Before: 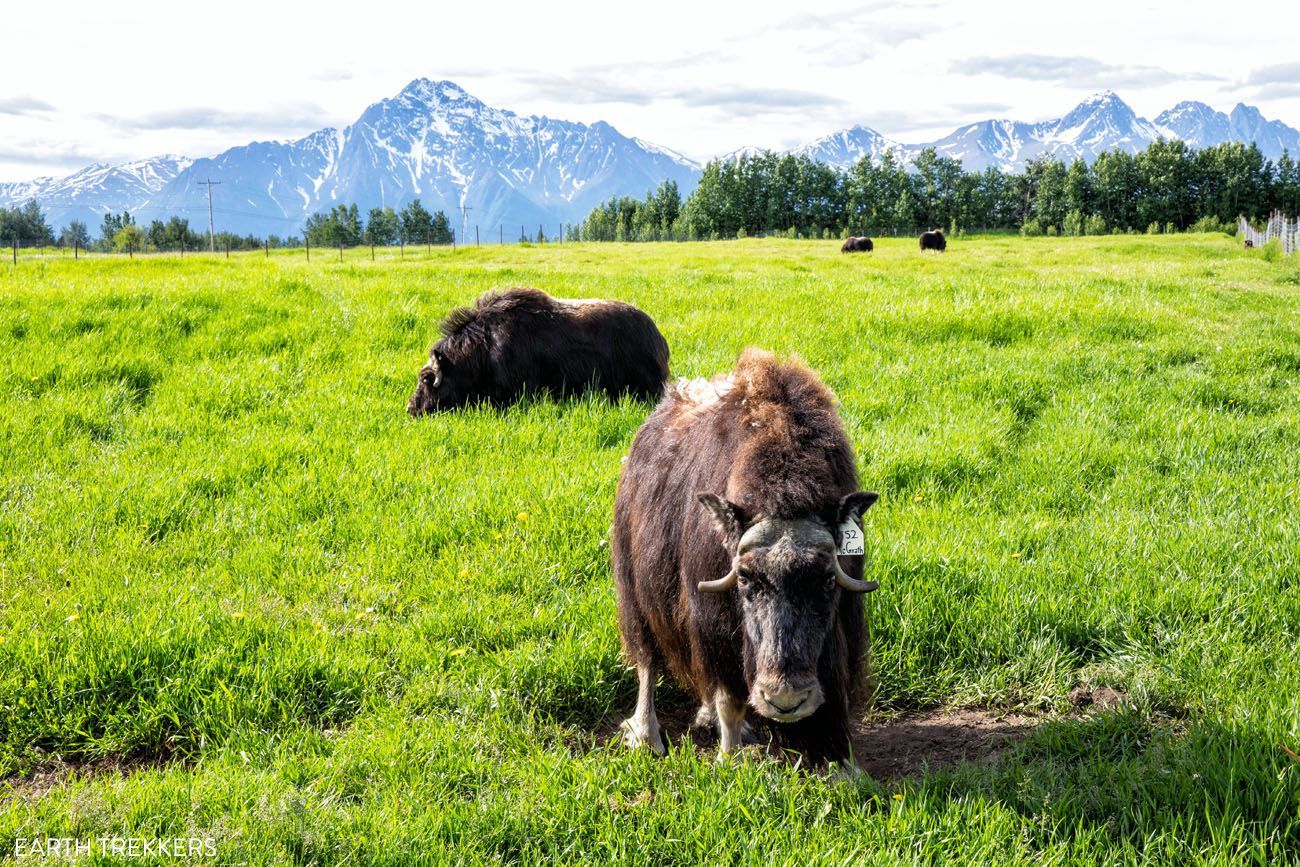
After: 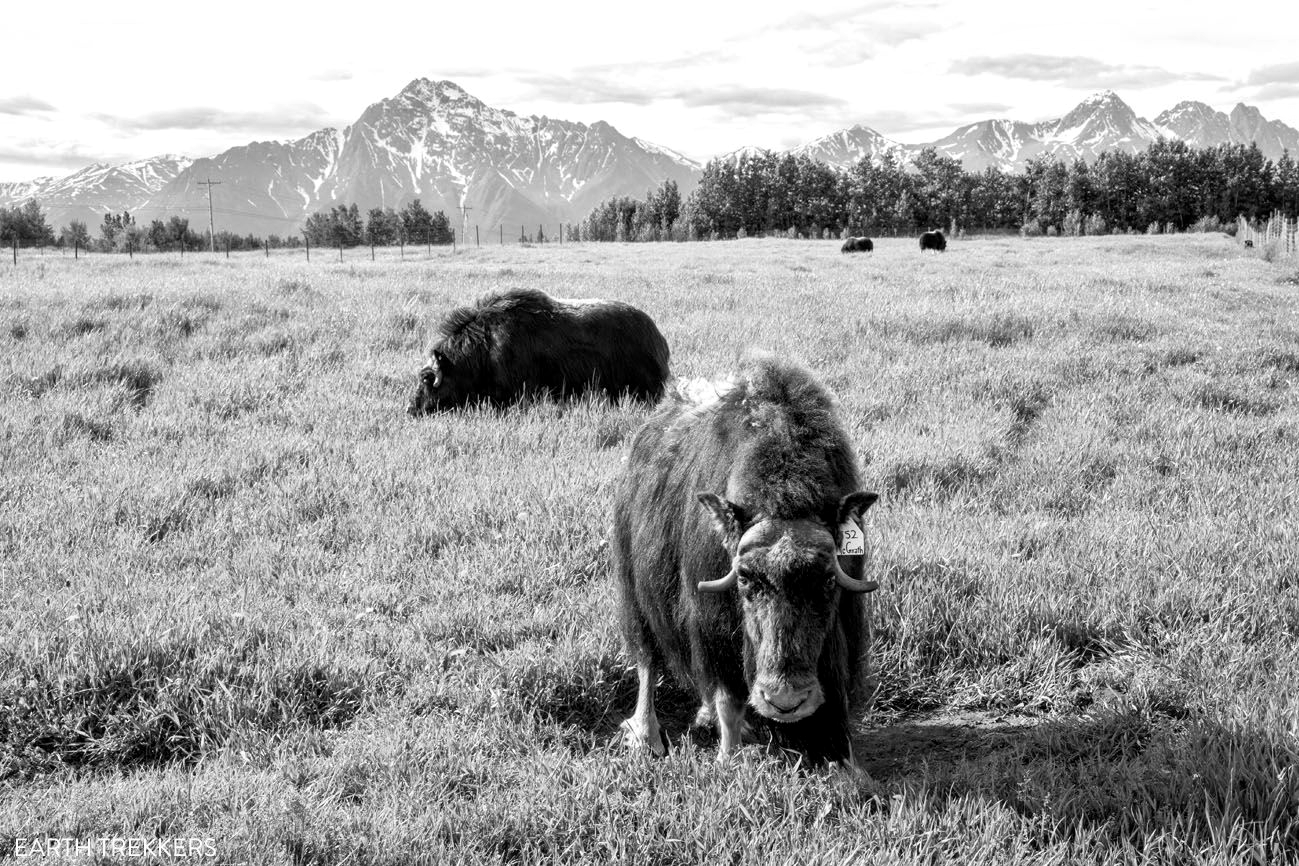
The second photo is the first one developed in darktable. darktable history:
local contrast: mode bilateral grid, contrast 20, coarseness 50, detail 120%, midtone range 0.2
monochrome: a -3.63, b -0.465
